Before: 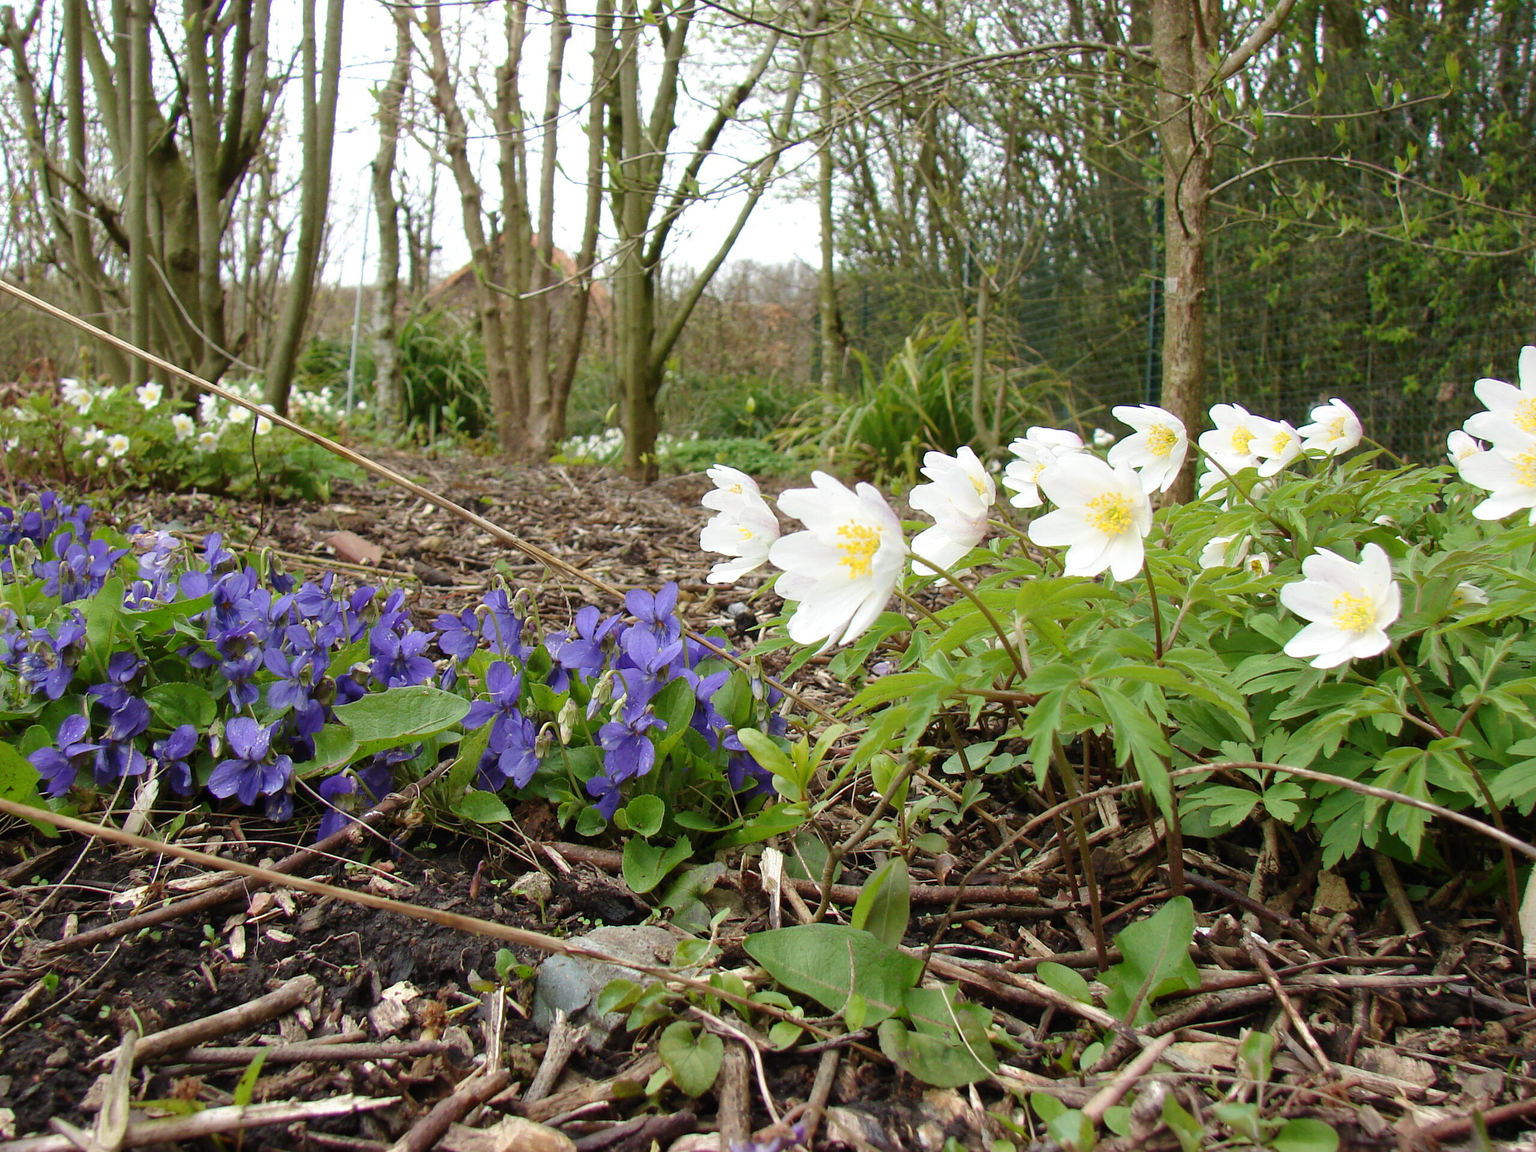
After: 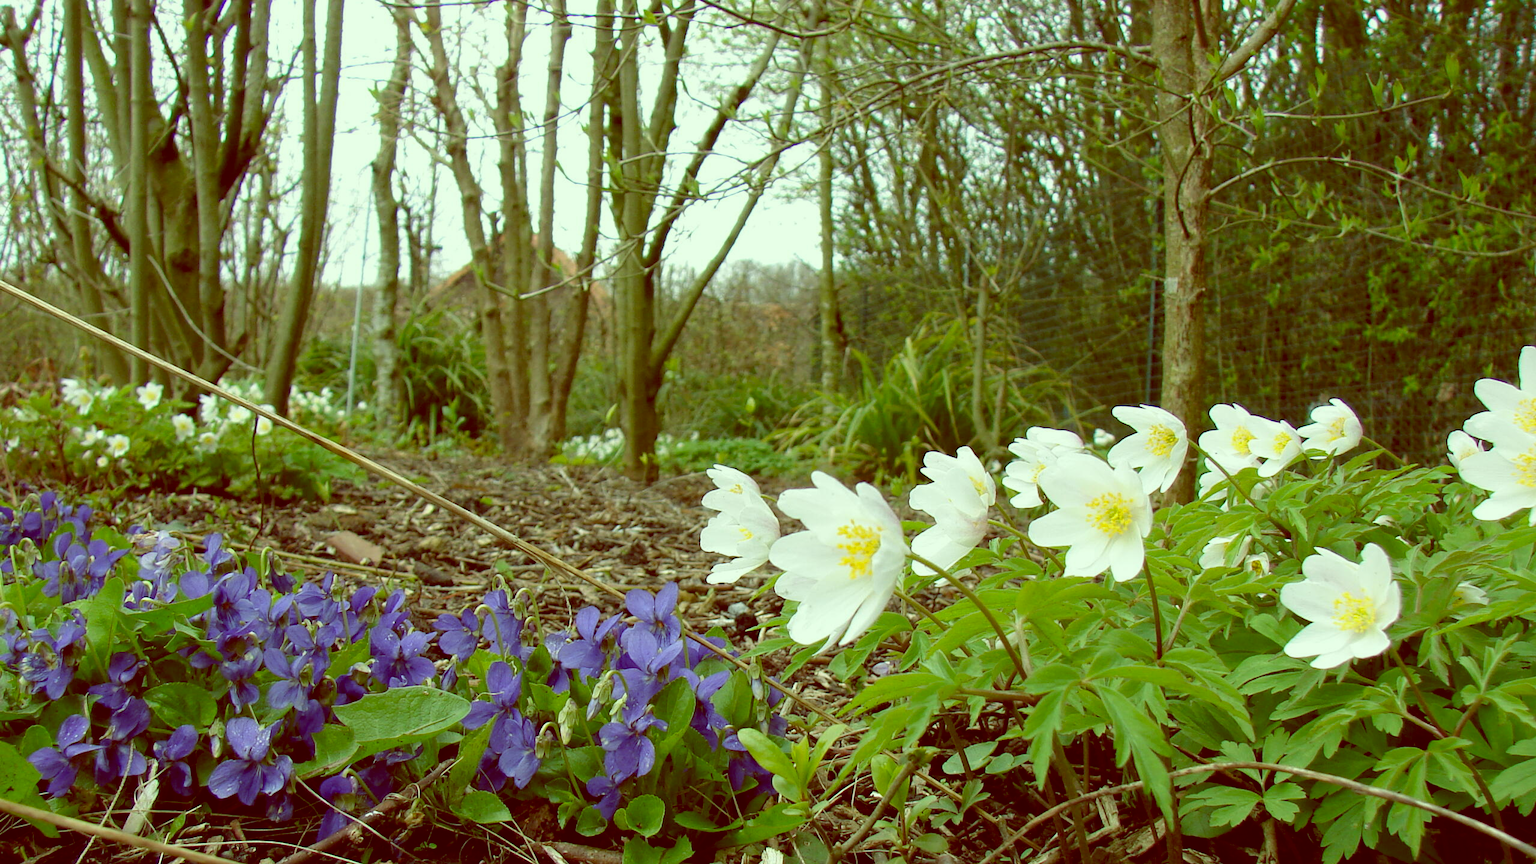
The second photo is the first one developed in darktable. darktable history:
color balance: lift [1, 1.015, 0.987, 0.985], gamma [1, 0.959, 1.042, 0.958], gain [0.927, 0.938, 1.072, 0.928], contrast 1.5%
exposure: exposure -0.01 EV, compensate highlight preservation false
crop: bottom 24.967%
